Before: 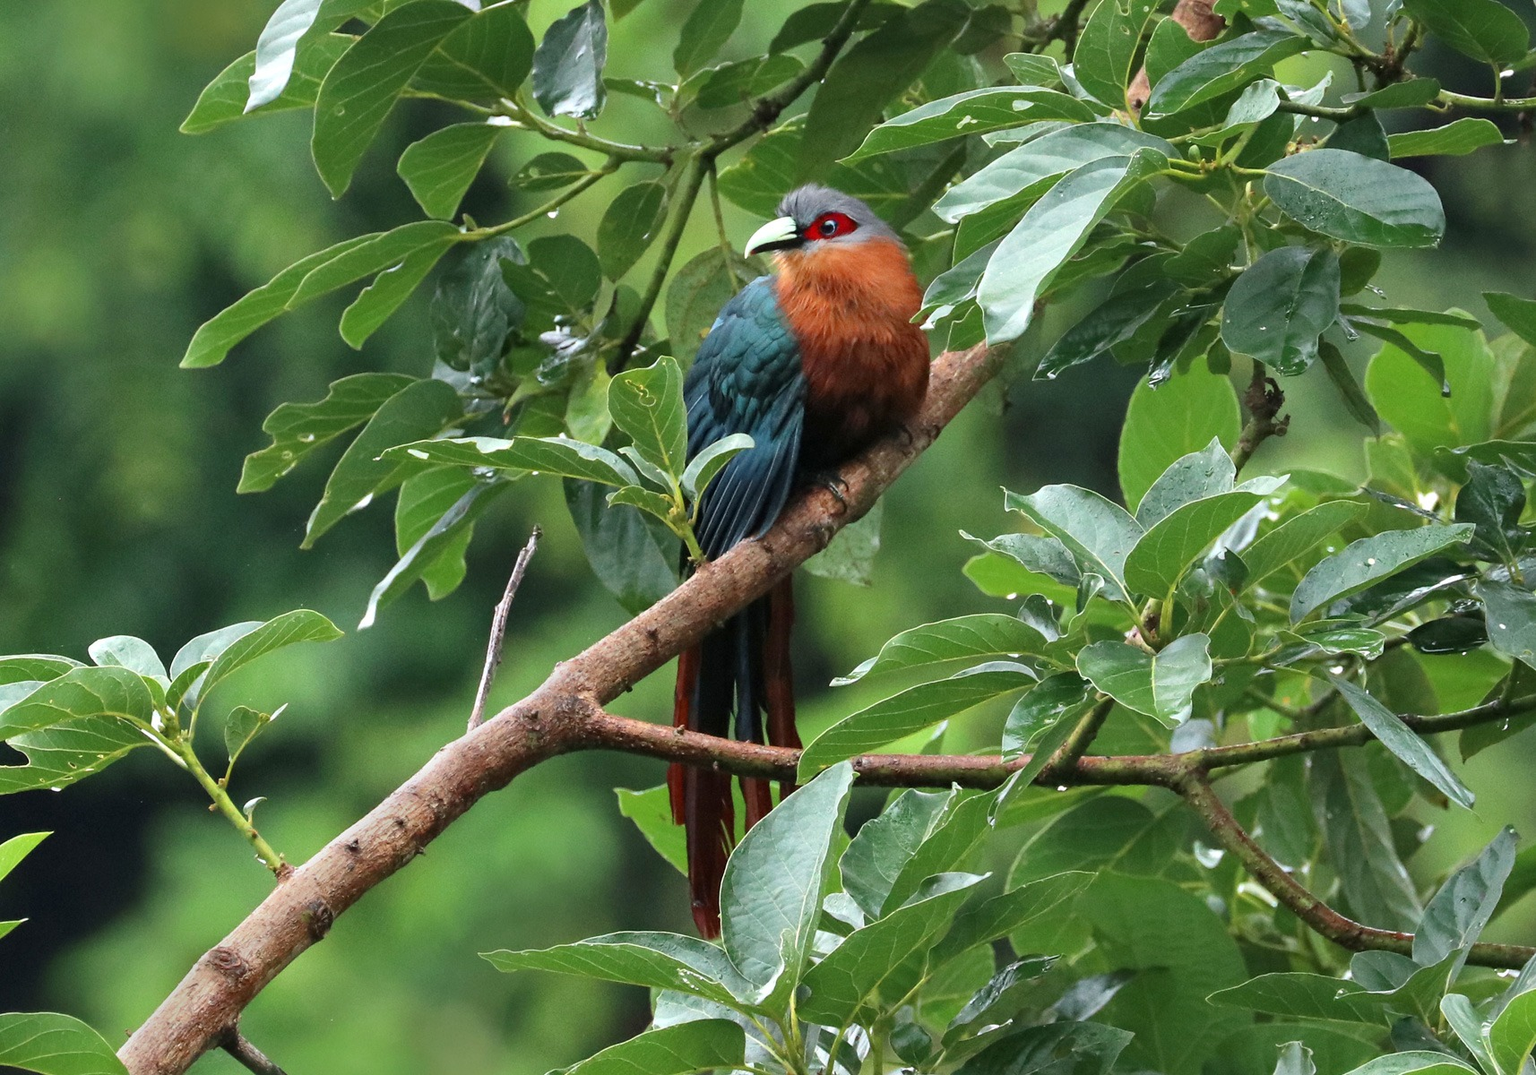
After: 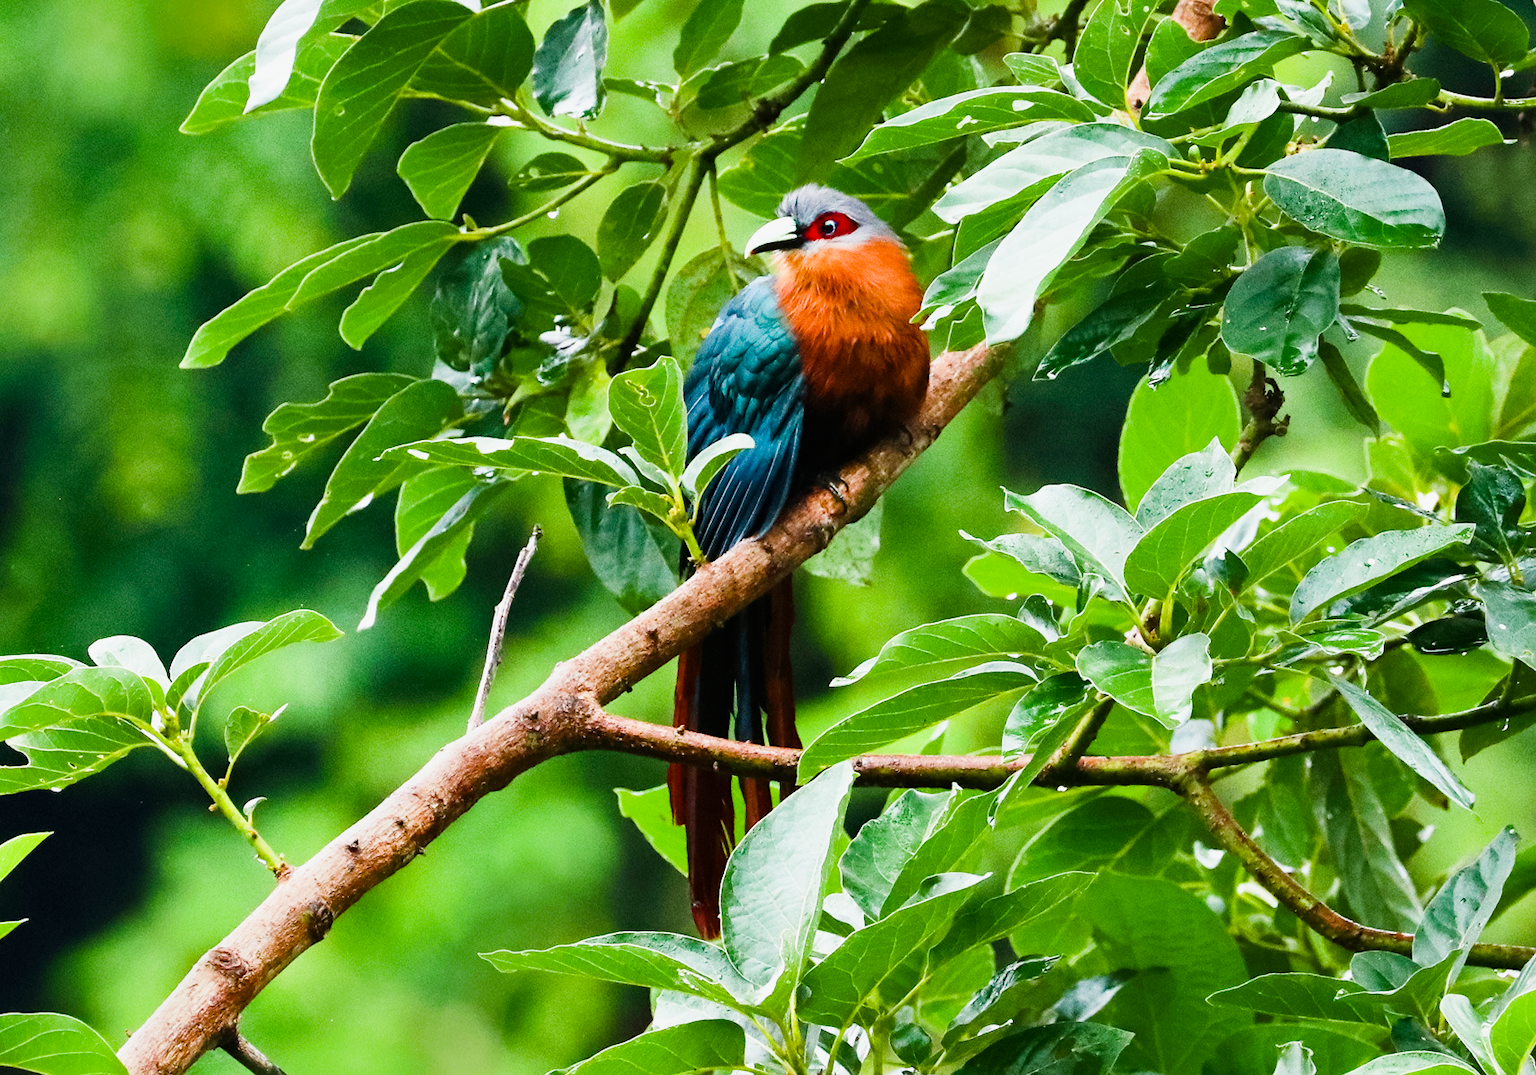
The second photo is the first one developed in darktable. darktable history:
color balance rgb: linear chroma grading › global chroma 16.62%, perceptual saturation grading › highlights -8.63%, perceptual saturation grading › mid-tones 18.66%, perceptual saturation grading › shadows 28.49%, perceptual brilliance grading › highlights 14.22%, perceptual brilliance grading › shadows -18.96%, global vibrance 27.71%
denoise (profiled): strength 1.2, preserve shadows 0, a [-1, 0, 0], y [[0.5 ×7] ×4, [0 ×7], [0.5 ×7]], compensate highlight preservation false
exposure: black level correction 0, exposure 0.7 EV, compensate exposure bias true, compensate highlight preservation false
sigmoid: on, module defaults
